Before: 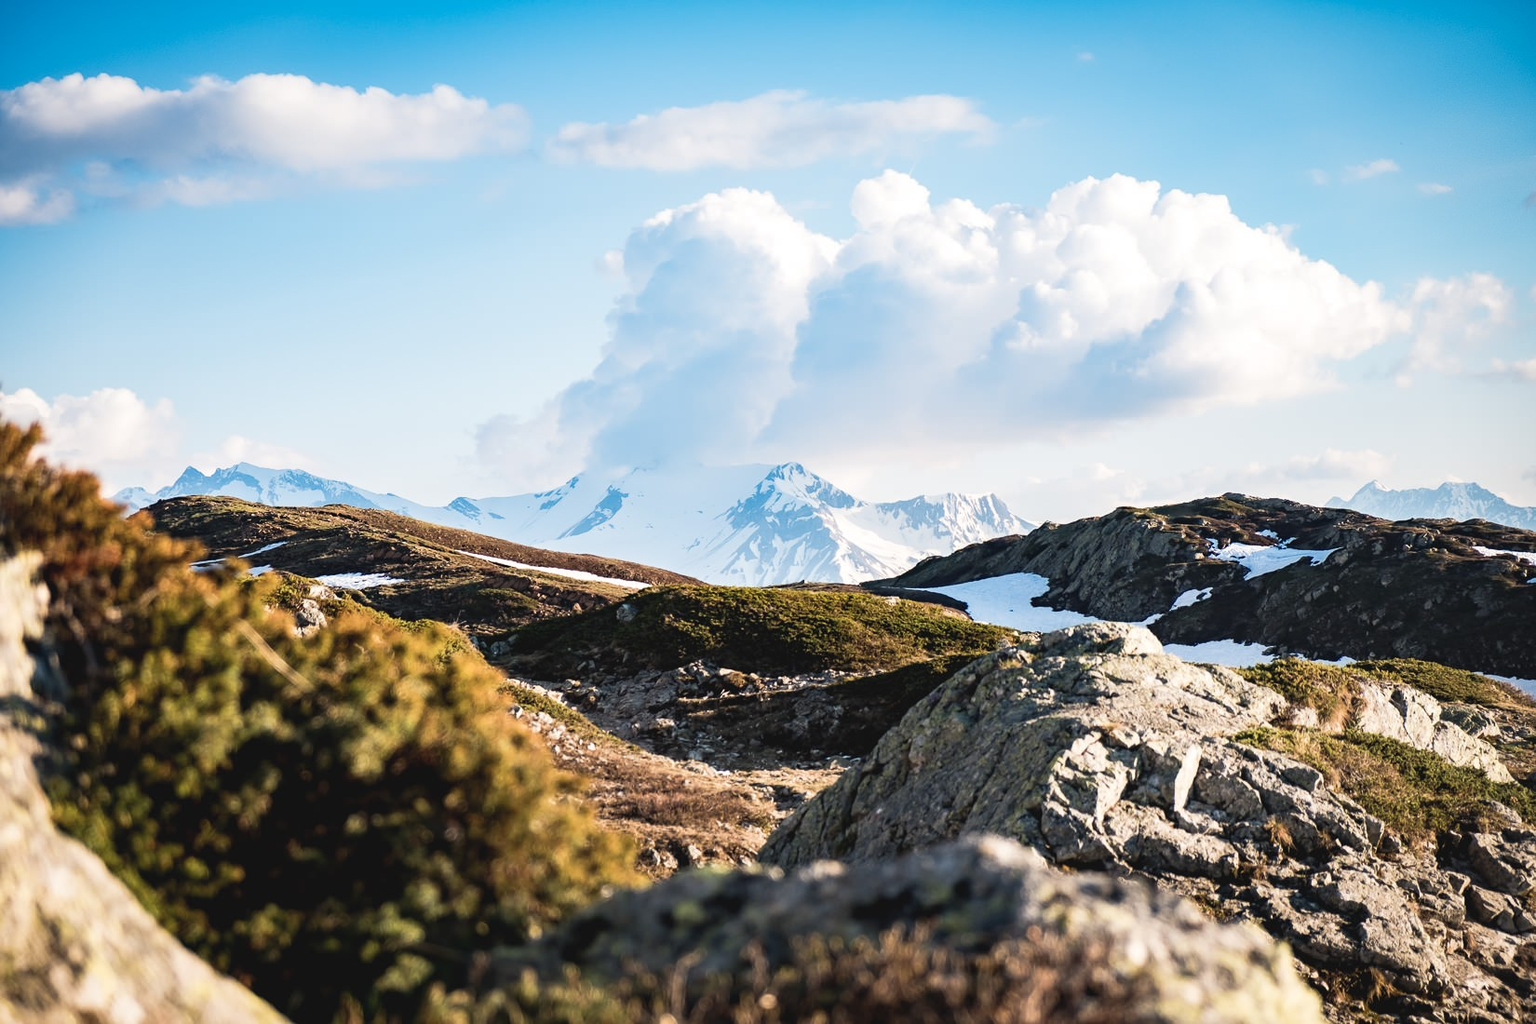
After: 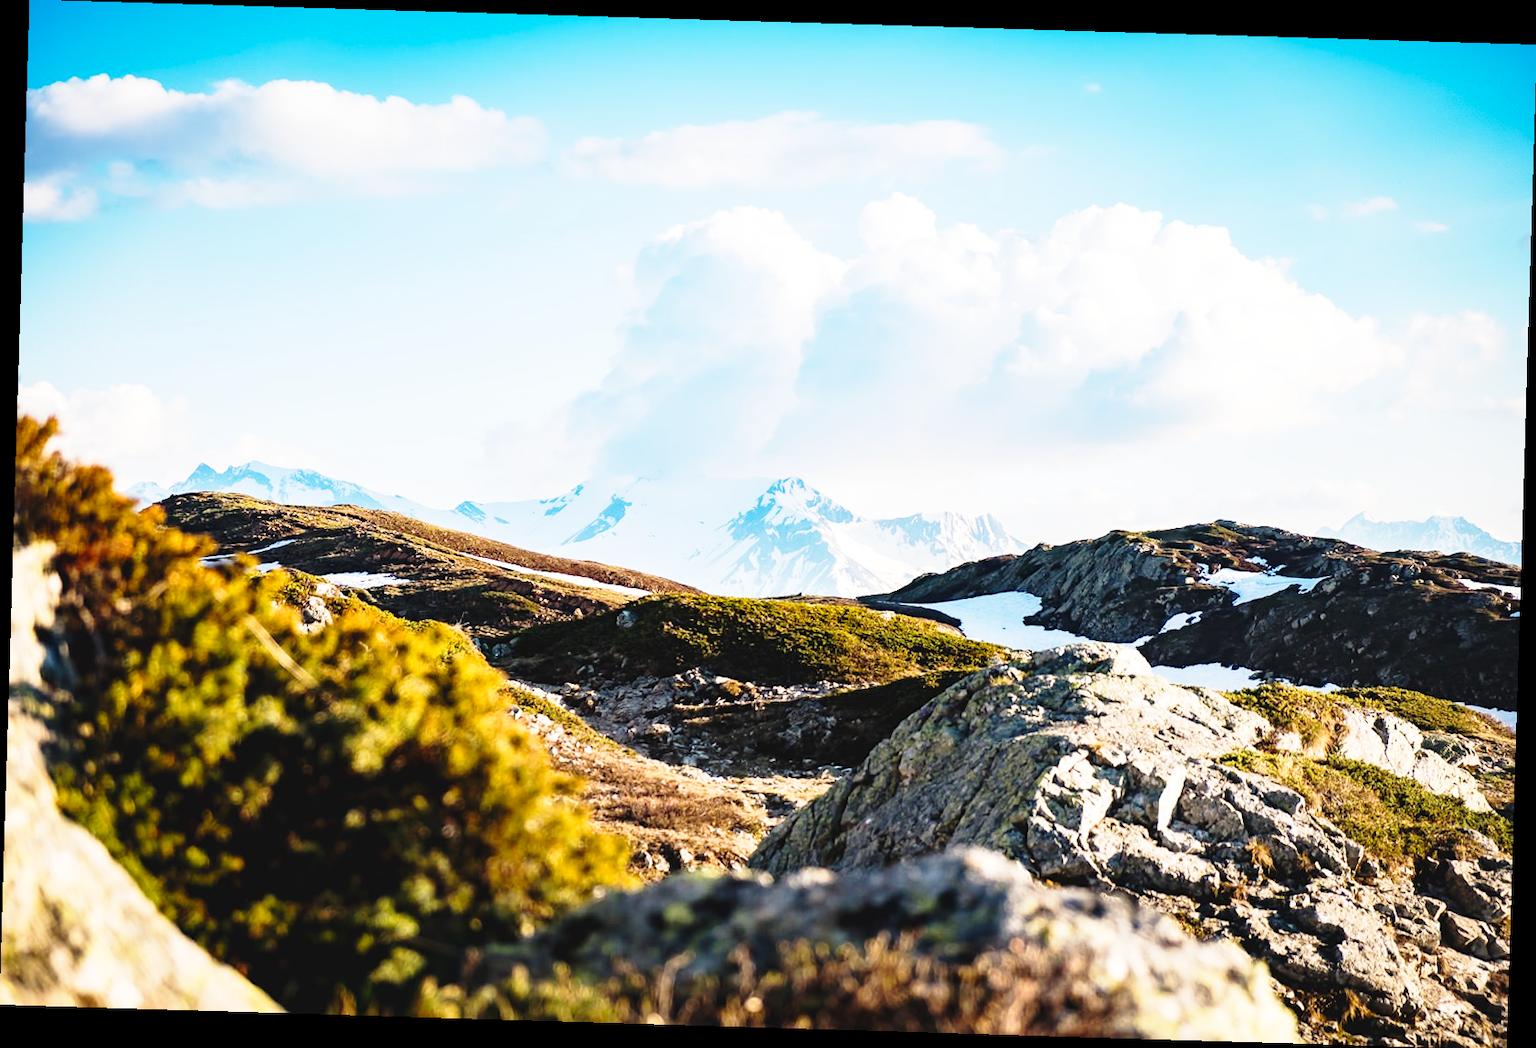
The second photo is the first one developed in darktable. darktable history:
base curve: curves: ch0 [(0, 0) (0.028, 0.03) (0.121, 0.232) (0.46, 0.748) (0.859, 0.968) (1, 1)], preserve colors none
tone equalizer: on, module defaults
color balance rgb: perceptual saturation grading › global saturation 25%, global vibrance 10%
rotate and perspective: rotation 1.72°, automatic cropping off
contrast brightness saturation: contrast 0.01, saturation -0.05
